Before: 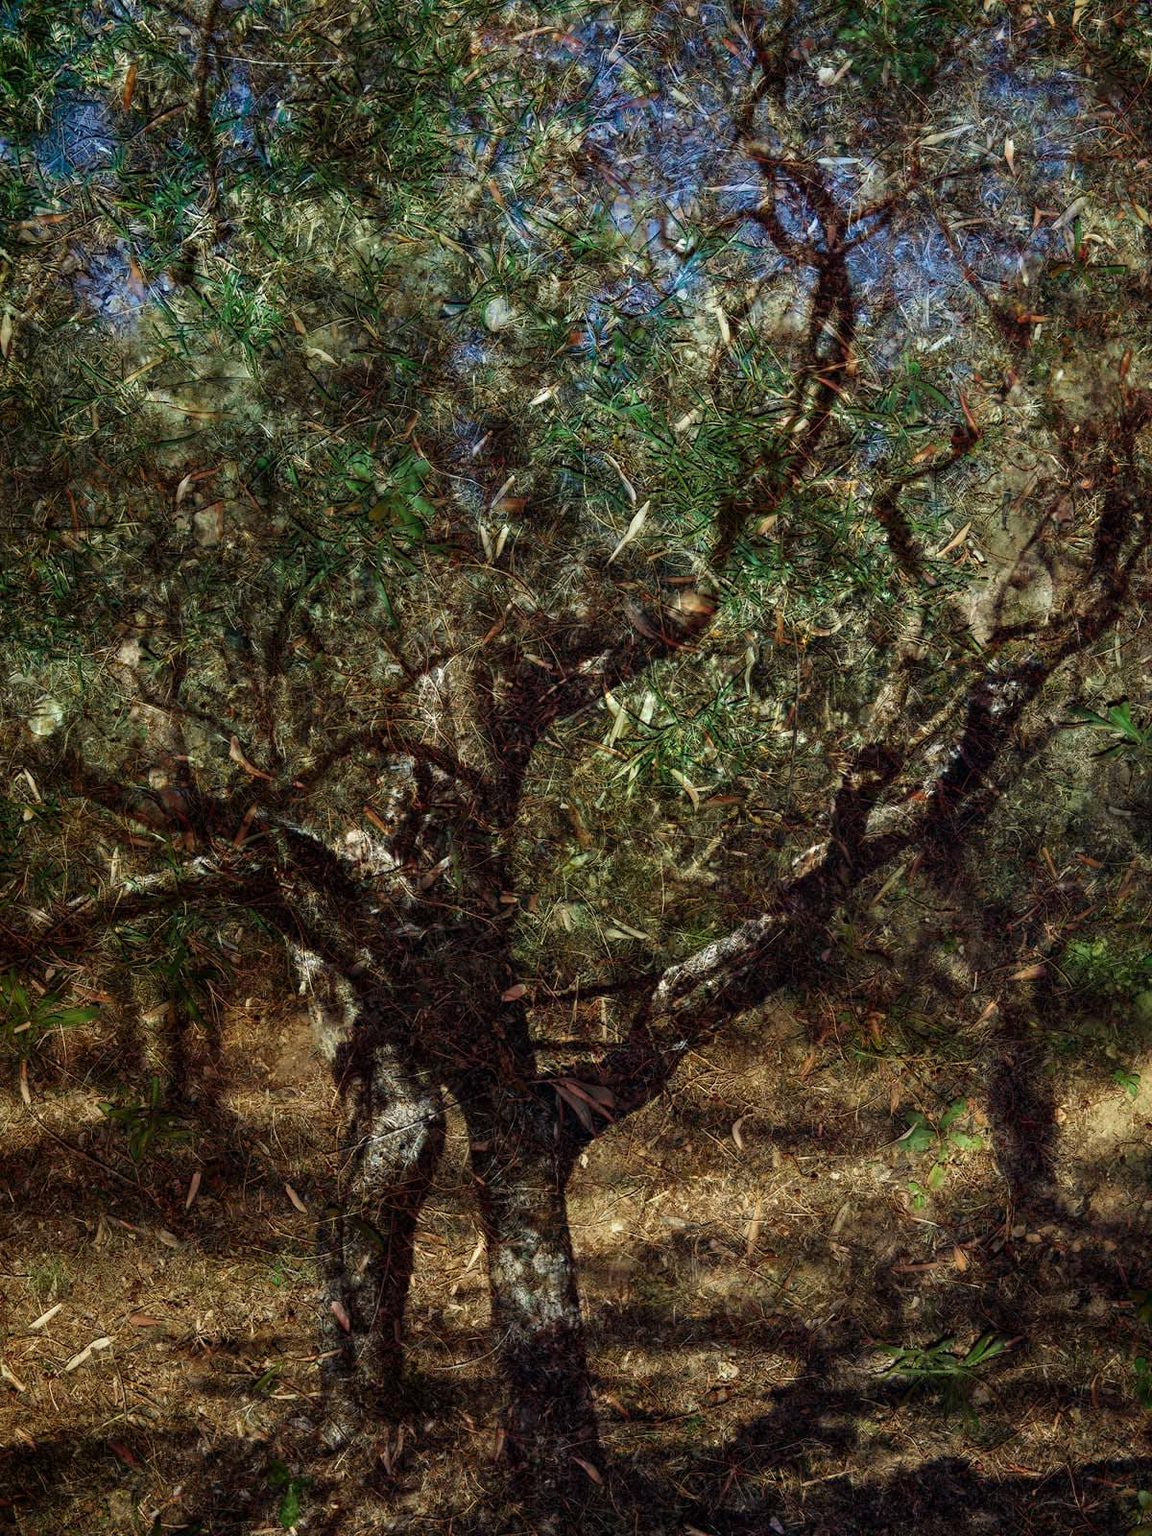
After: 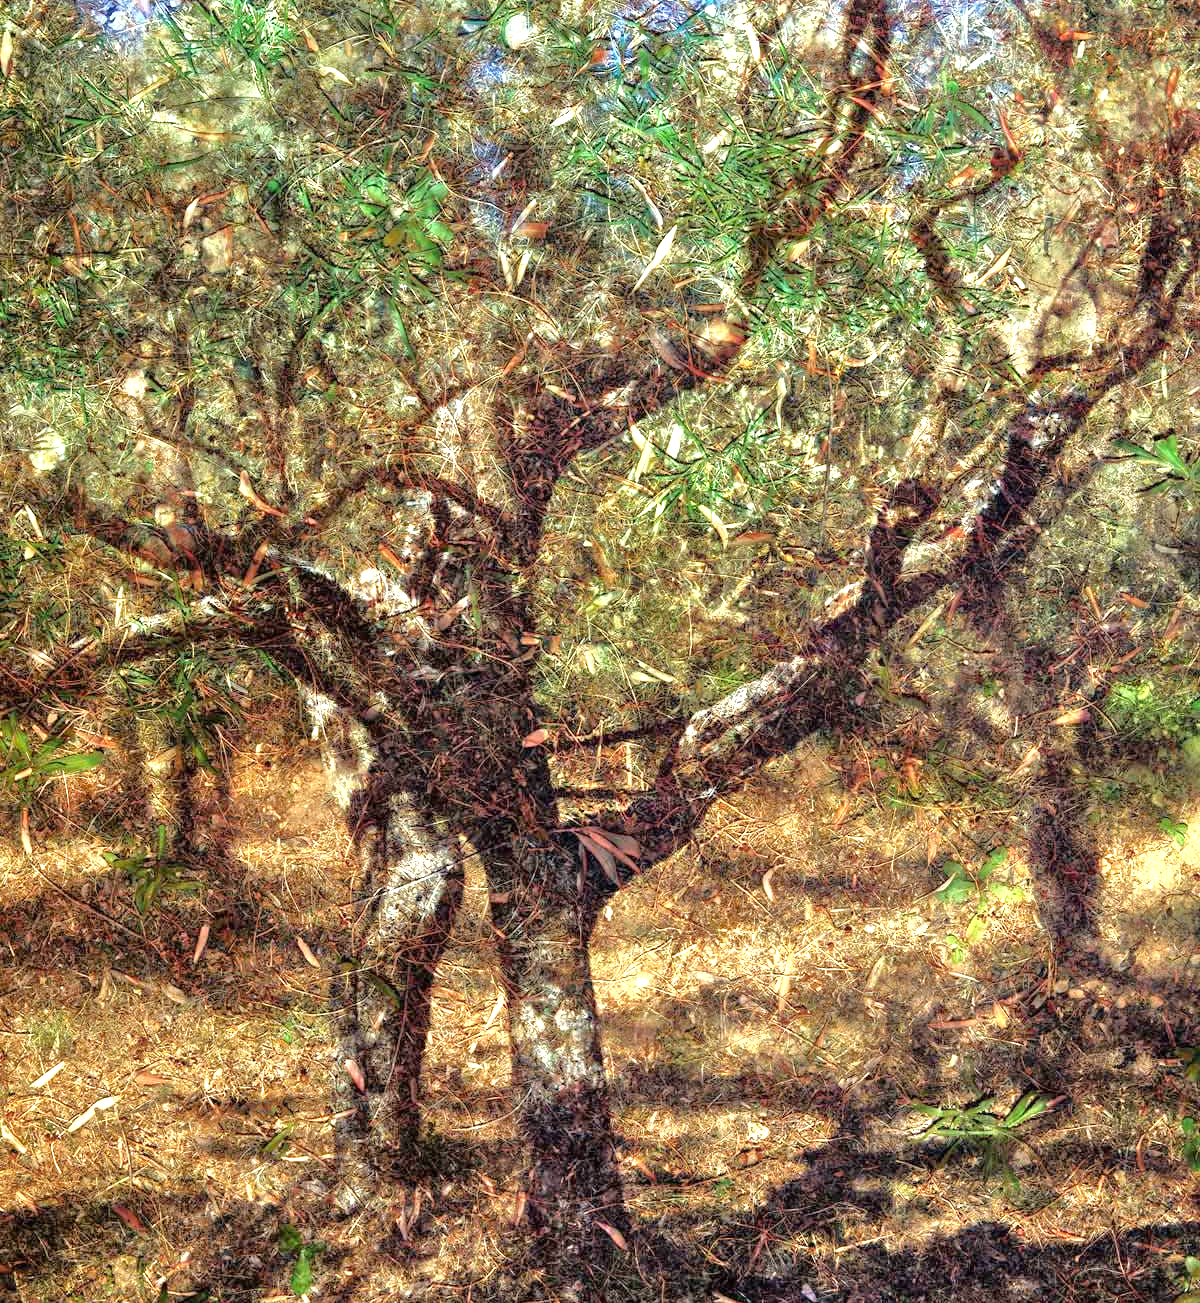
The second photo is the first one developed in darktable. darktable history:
crop and rotate: top 18.507%
white balance: red 1.009, blue 0.985
tone equalizer: -7 EV 0.15 EV, -6 EV 0.6 EV, -5 EV 1.15 EV, -4 EV 1.33 EV, -3 EV 1.15 EV, -2 EV 0.6 EV, -1 EV 0.15 EV, mask exposure compensation -0.5 EV
exposure: black level correction 0, exposure 1.55 EV, compensate exposure bias true, compensate highlight preservation false
